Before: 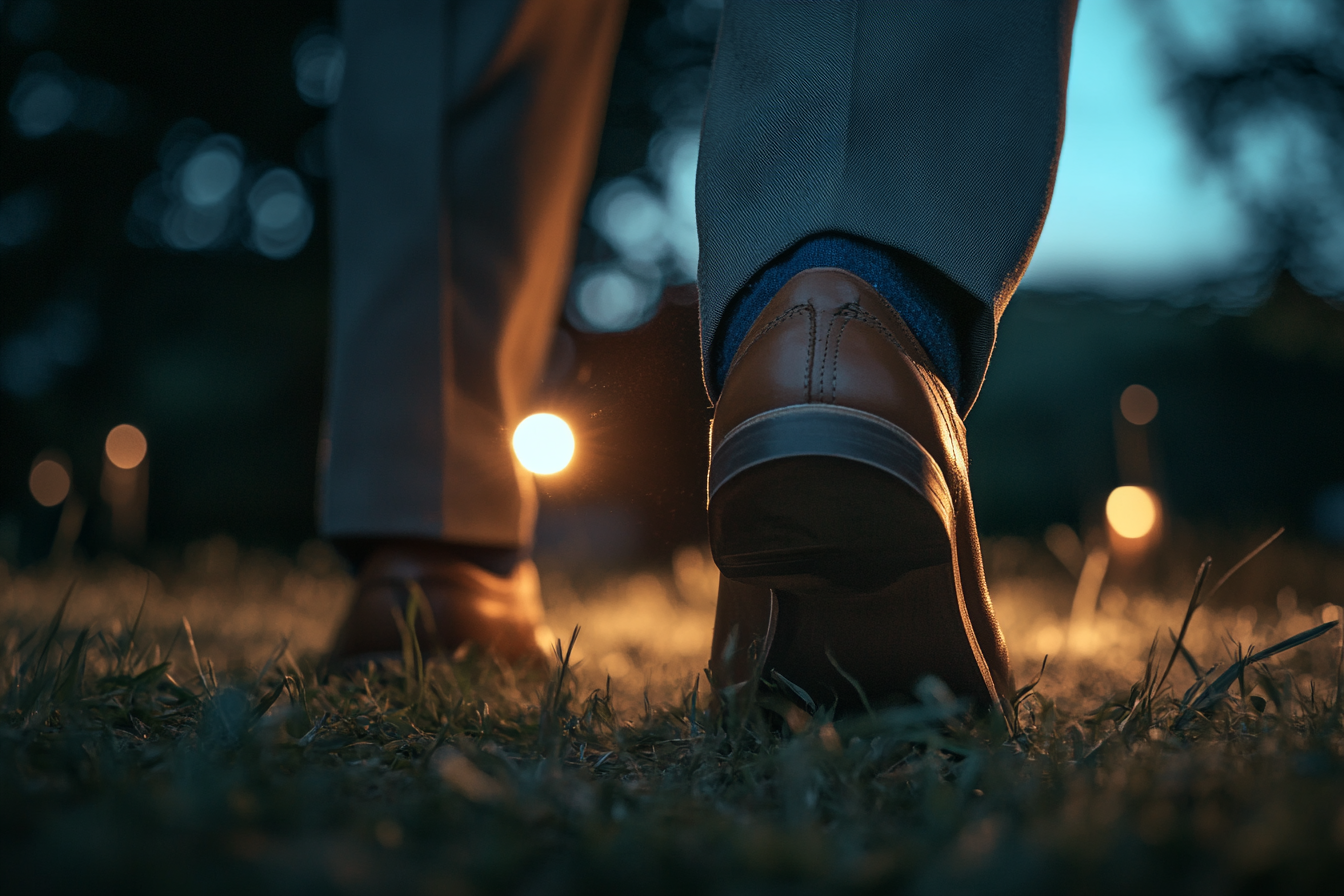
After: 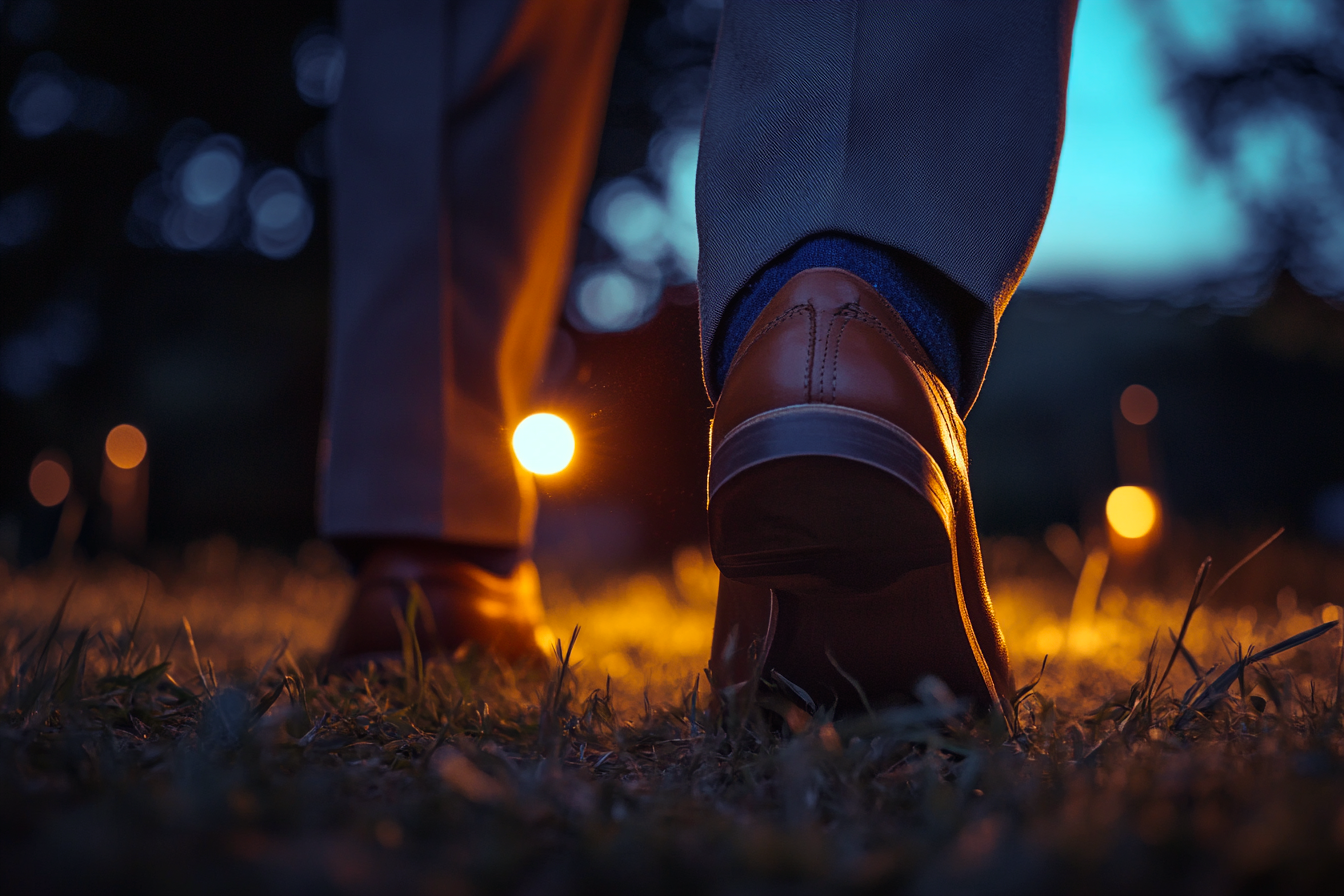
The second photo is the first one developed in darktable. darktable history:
color balance rgb: shadows lift › luminance -21.974%, shadows lift › chroma 9.121%, shadows lift › hue 286.36°, power › chroma 1.06%, power › hue 28.87°, perceptual saturation grading › global saturation 30.989%, global vibrance 20%
